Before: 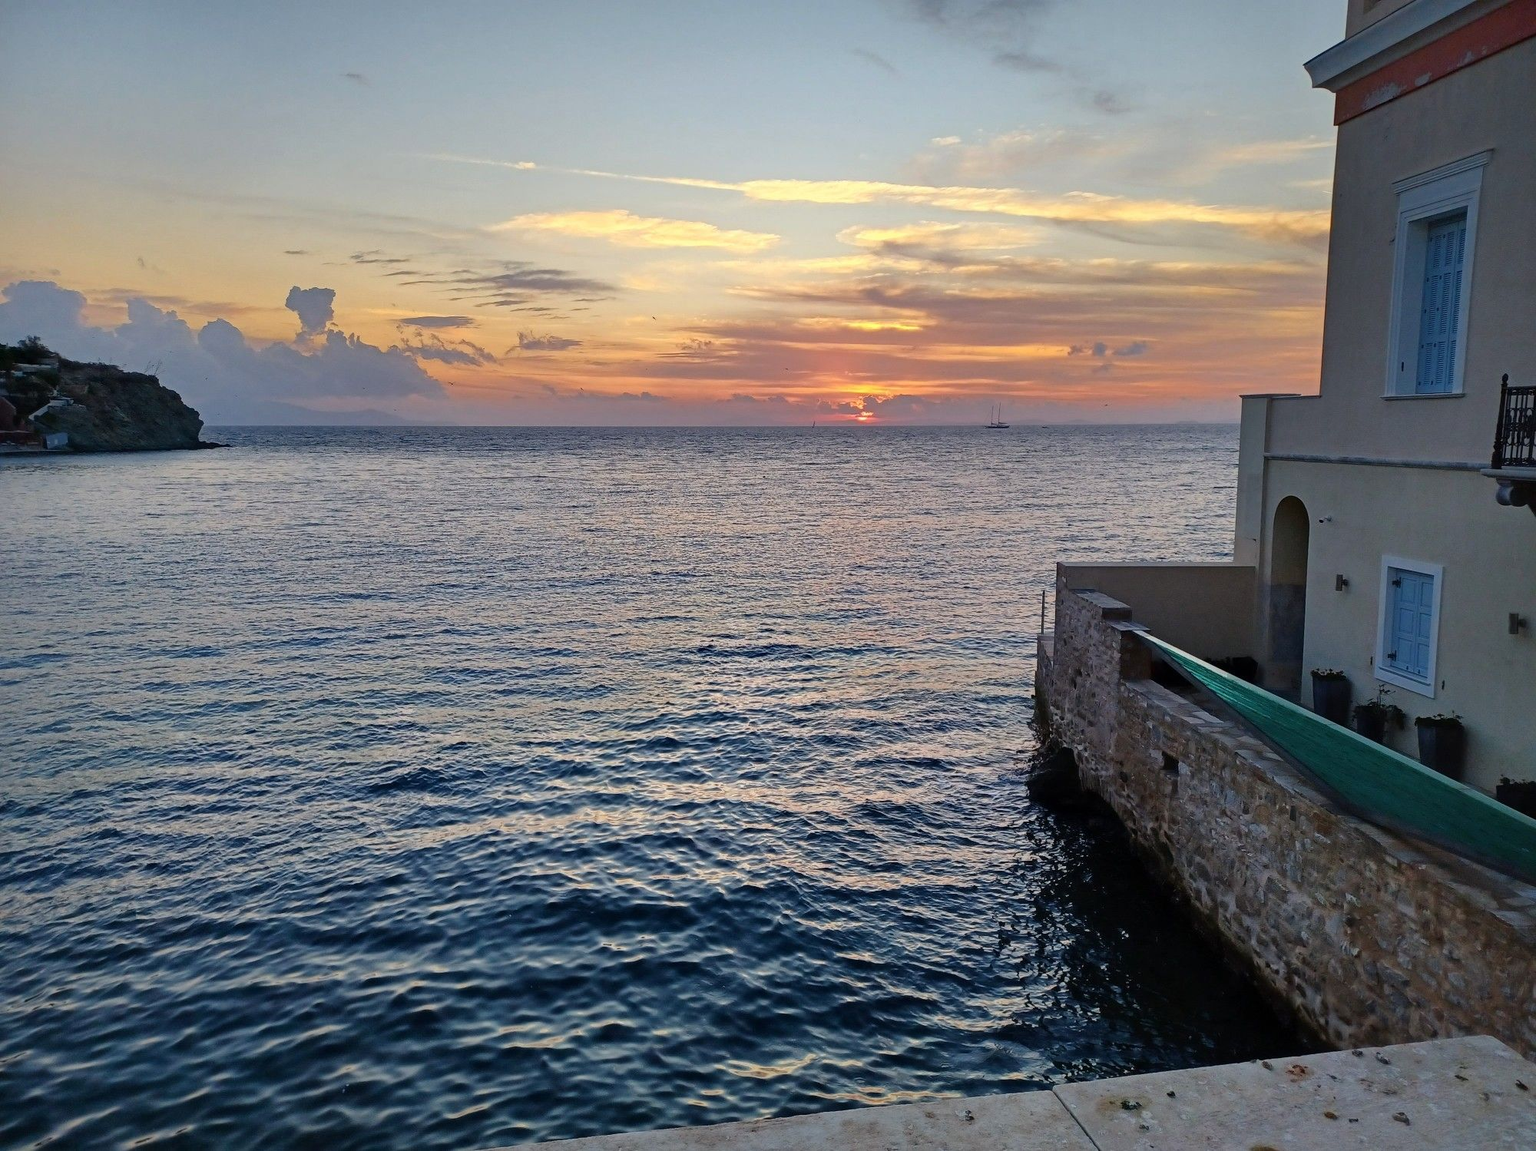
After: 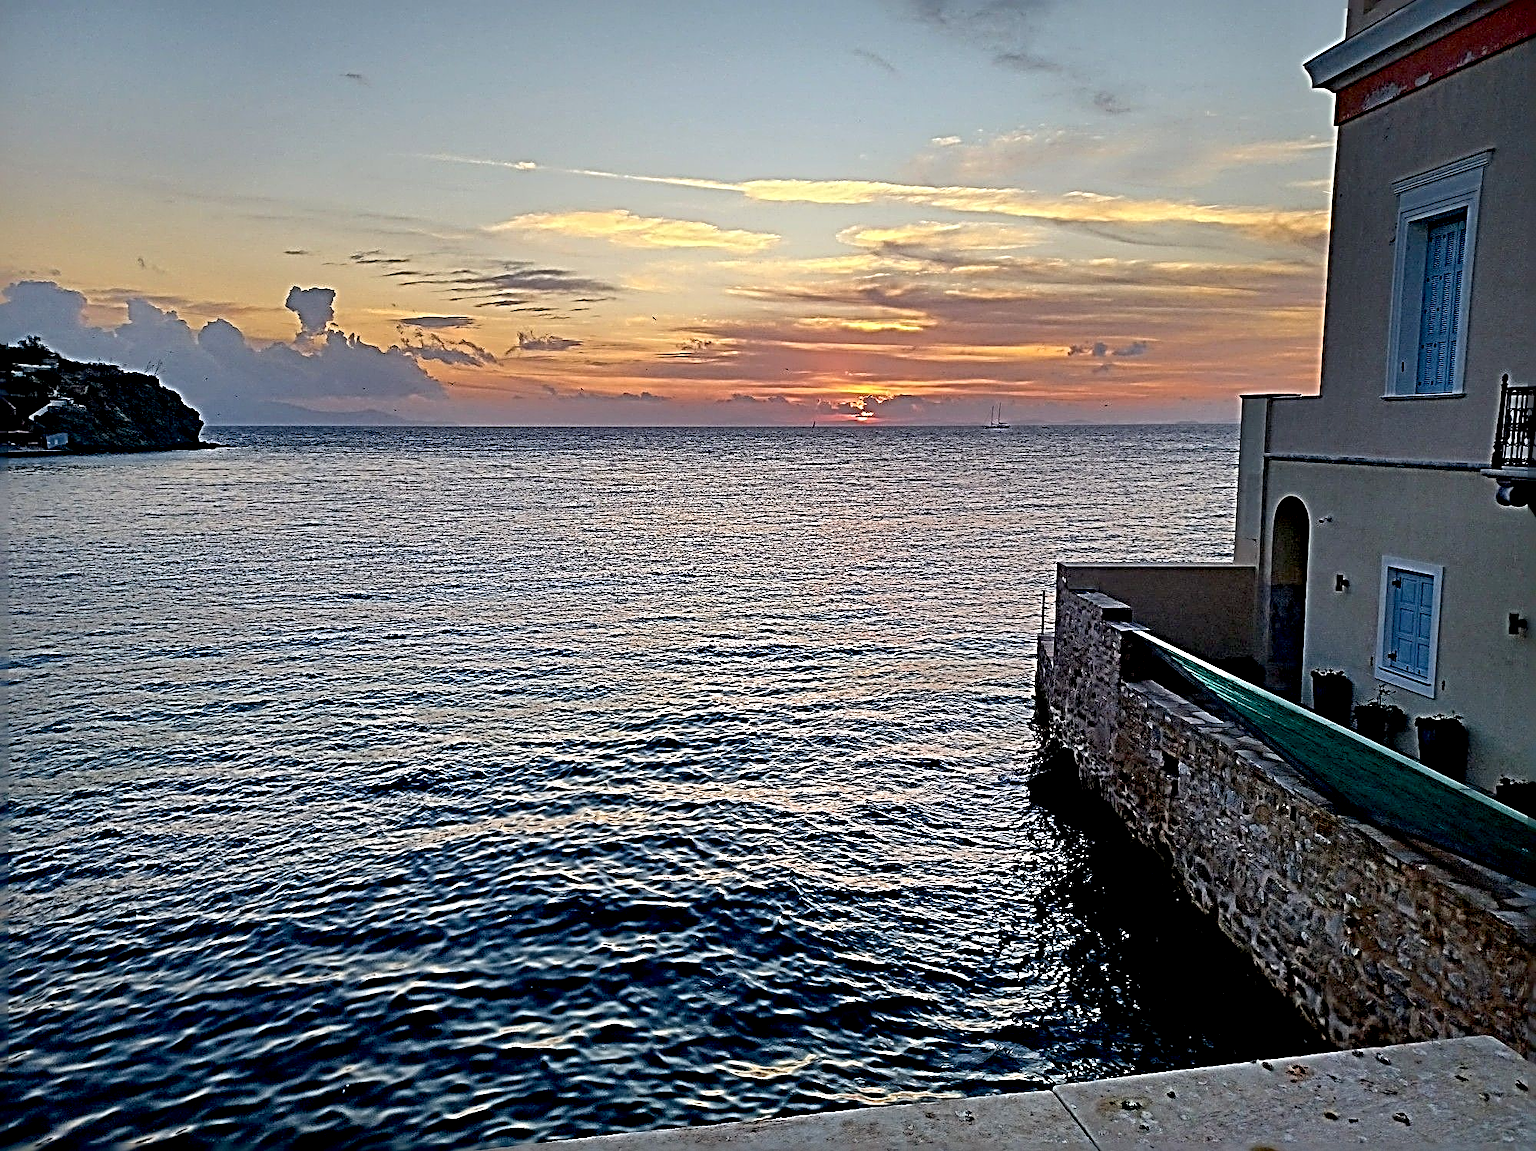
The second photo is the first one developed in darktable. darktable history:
sharpen: radius 4.045, amount 1.982
exposure: black level correction 0.016, exposure -0.008 EV, compensate highlight preservation false
